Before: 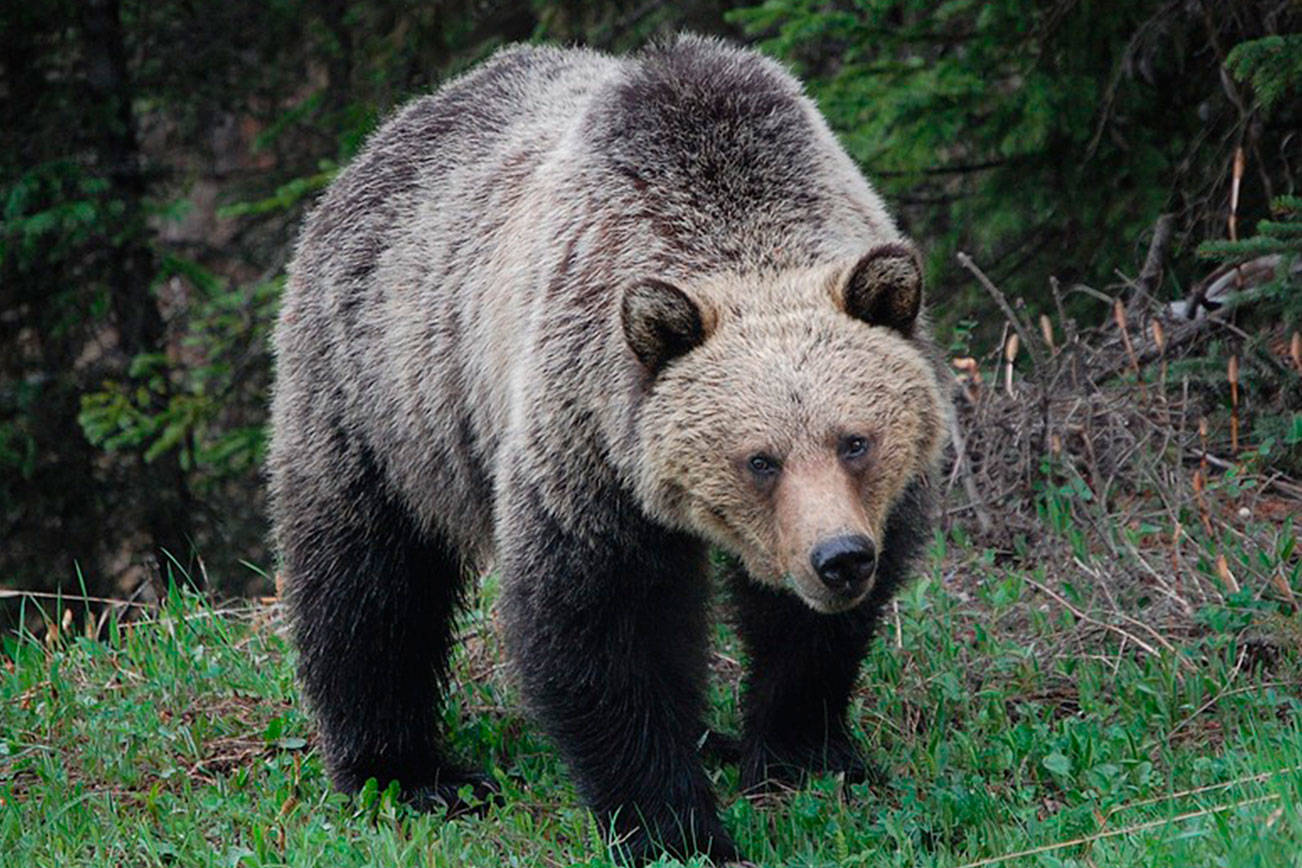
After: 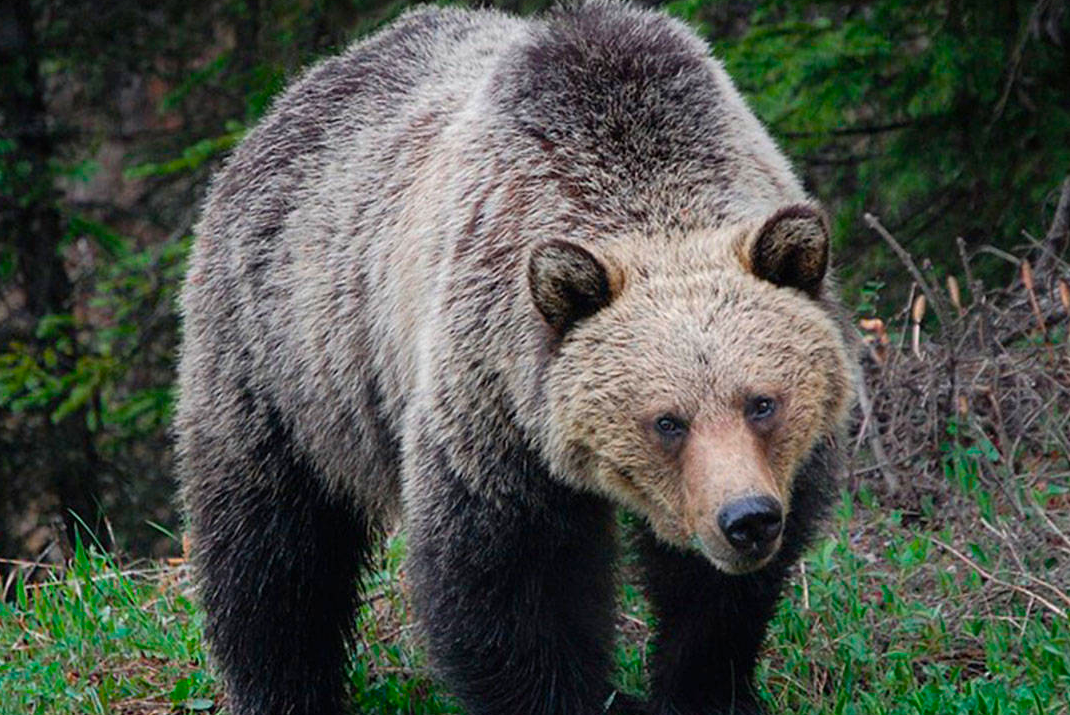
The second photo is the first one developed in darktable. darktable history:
crop and rotate: left 7.217%, top 4.565%, right 10.538%, bottom 13.05%
color balance rgb: perceptual saturation grading › global saturation 30.381%
